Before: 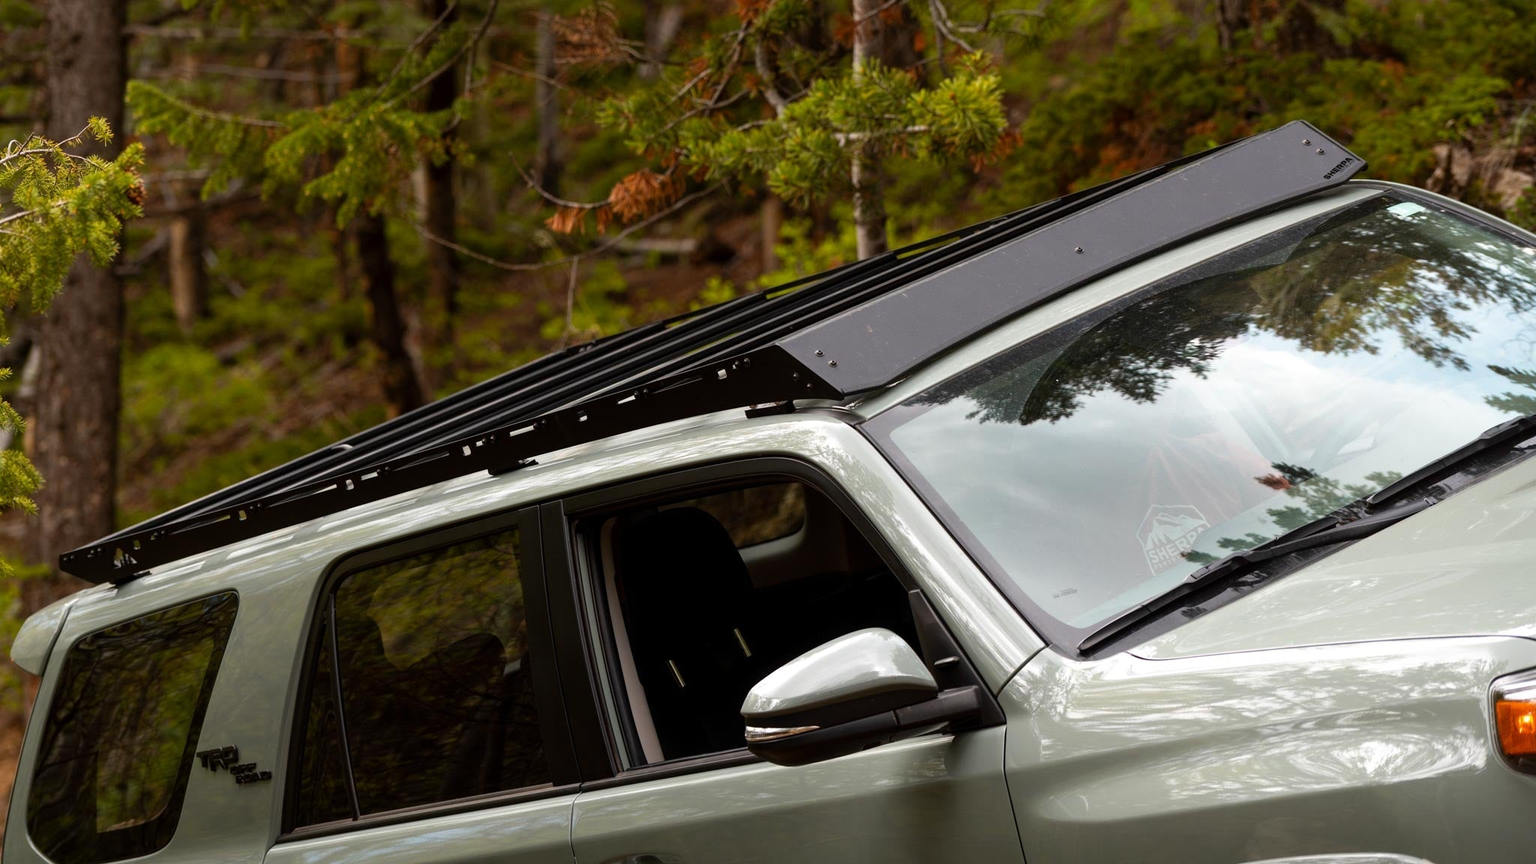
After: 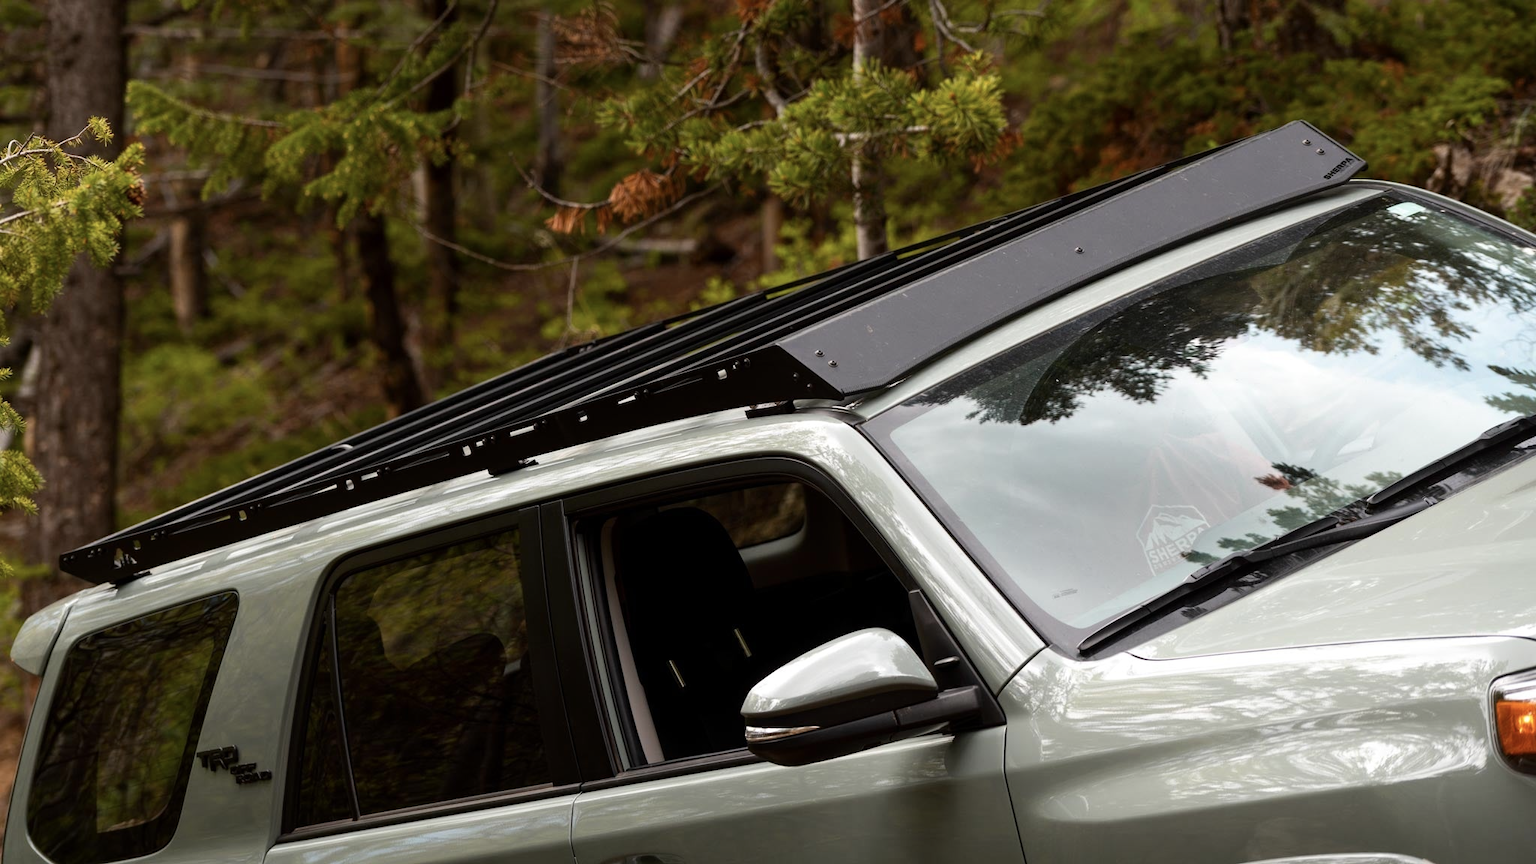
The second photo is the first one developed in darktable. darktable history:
contrast brightness saturation: contrast 0.107, saturation -0.173
